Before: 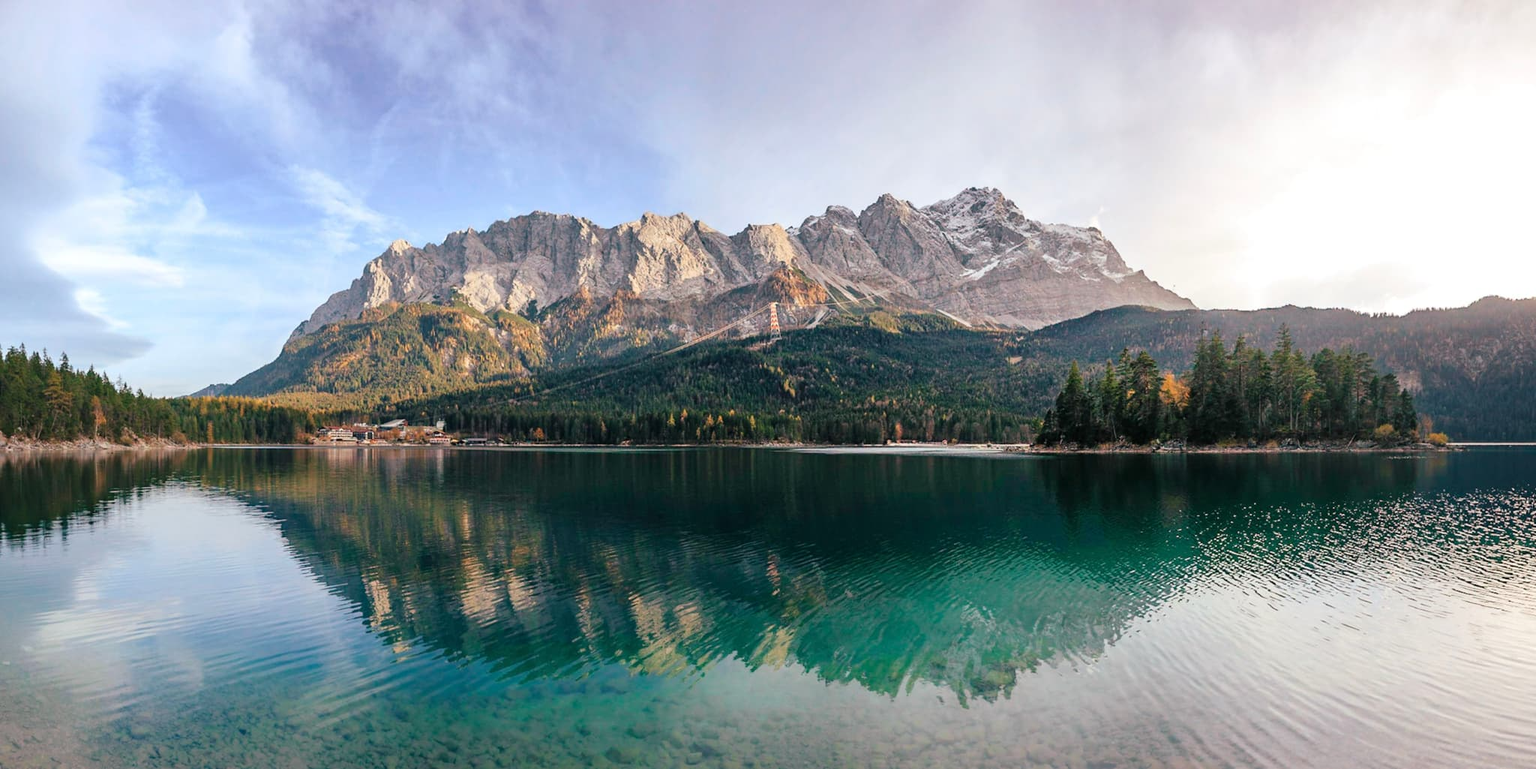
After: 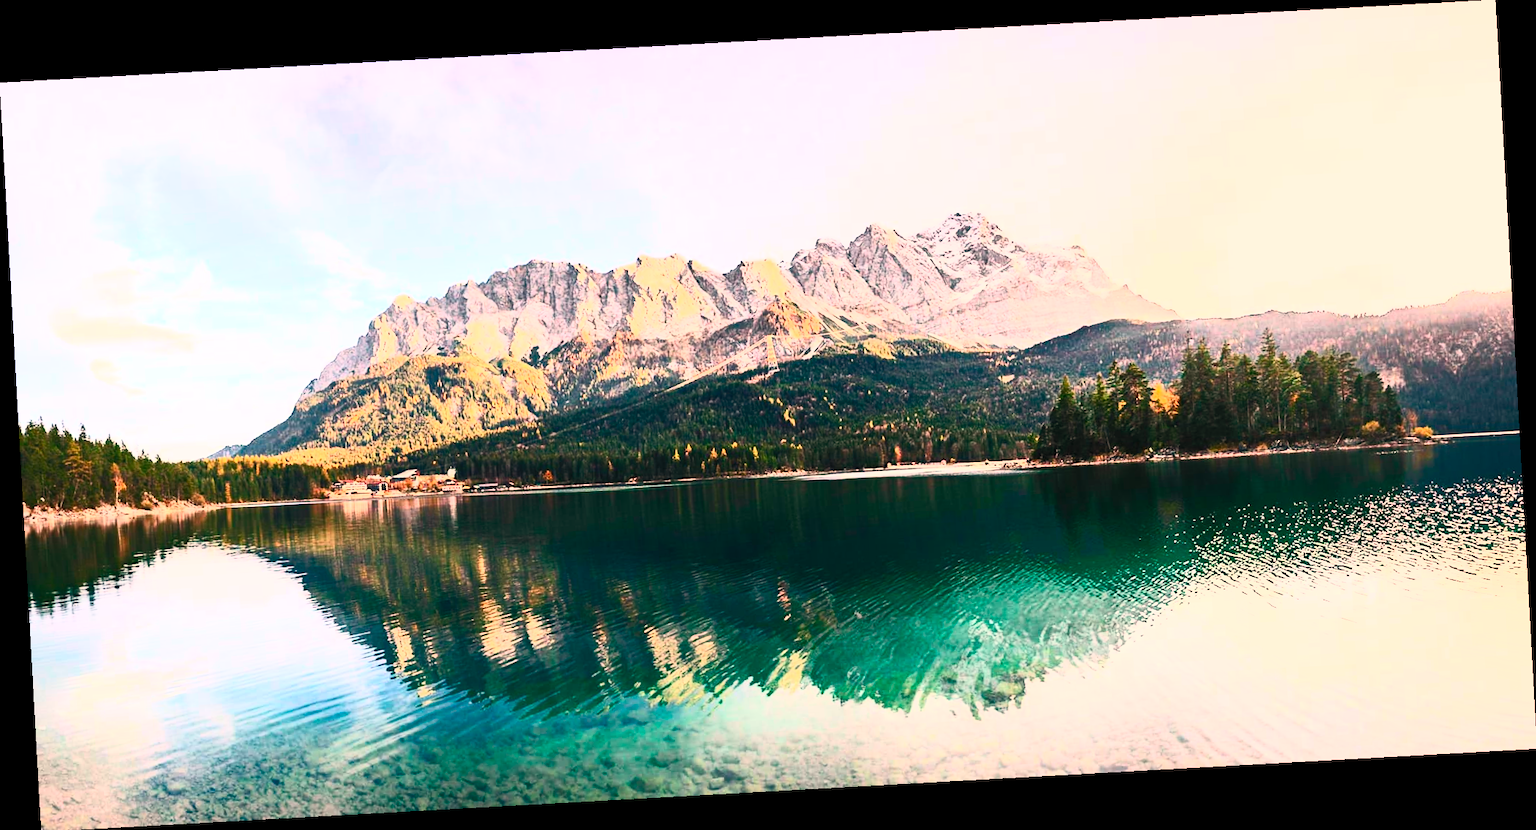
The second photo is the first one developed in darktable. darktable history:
rotate and perspective: rotation -3.18°, automatic cropping off
white balance: red 1.127, blue 0.943
contrast brightness saturation: contrast 0.83, brightness 0.59, saturation 0.59
